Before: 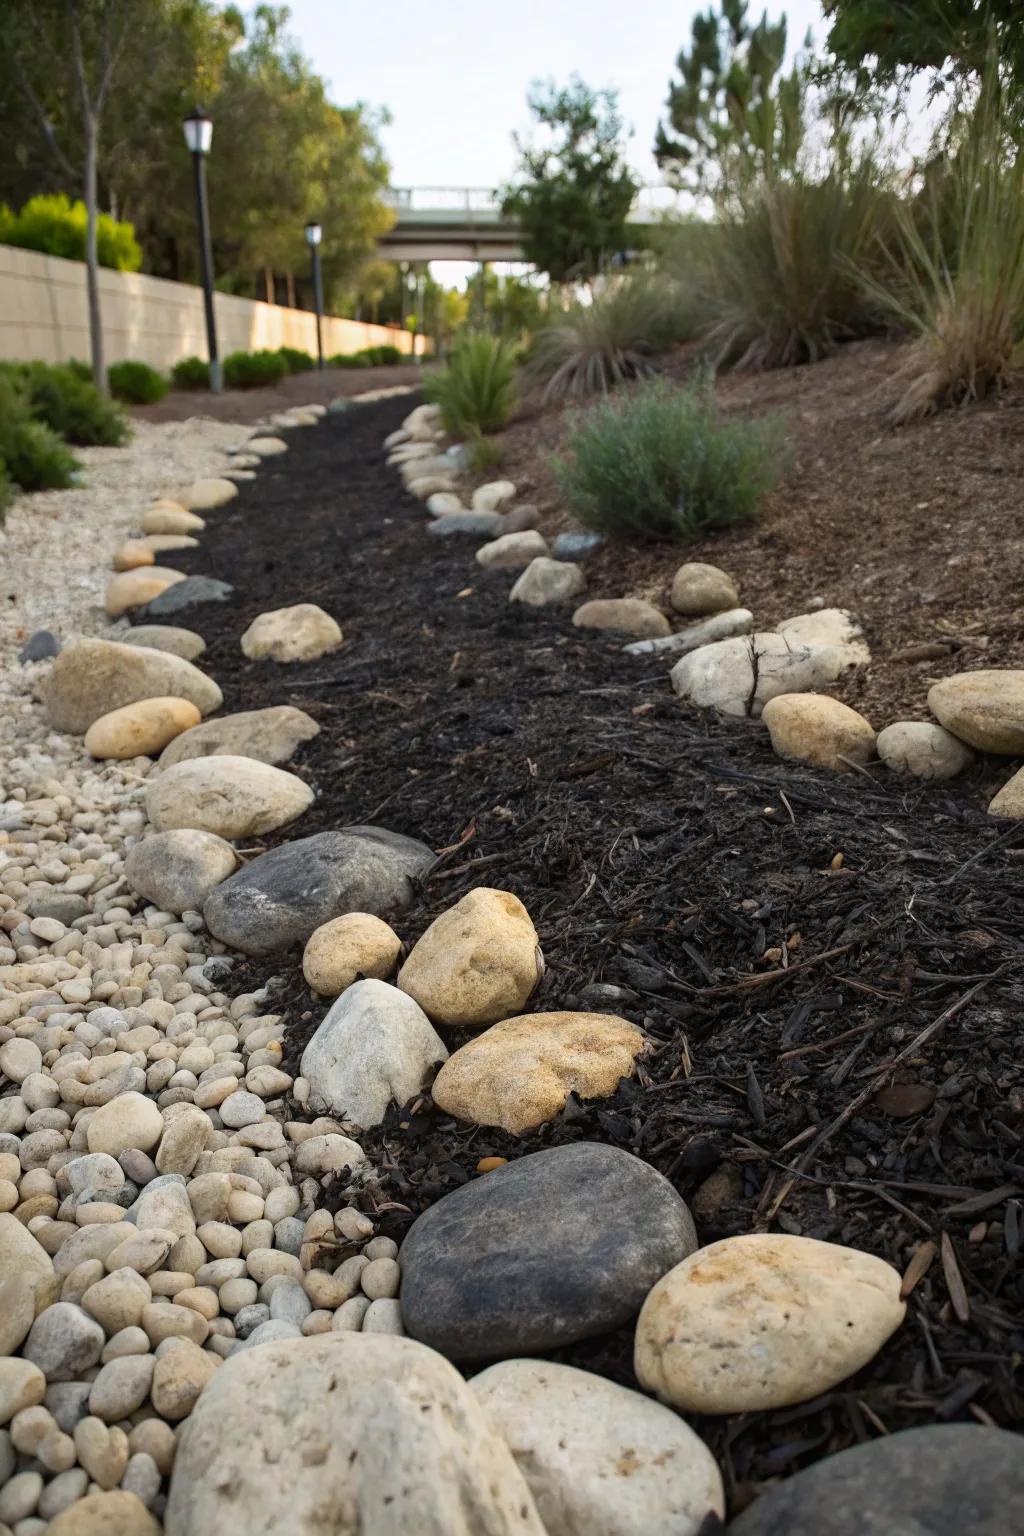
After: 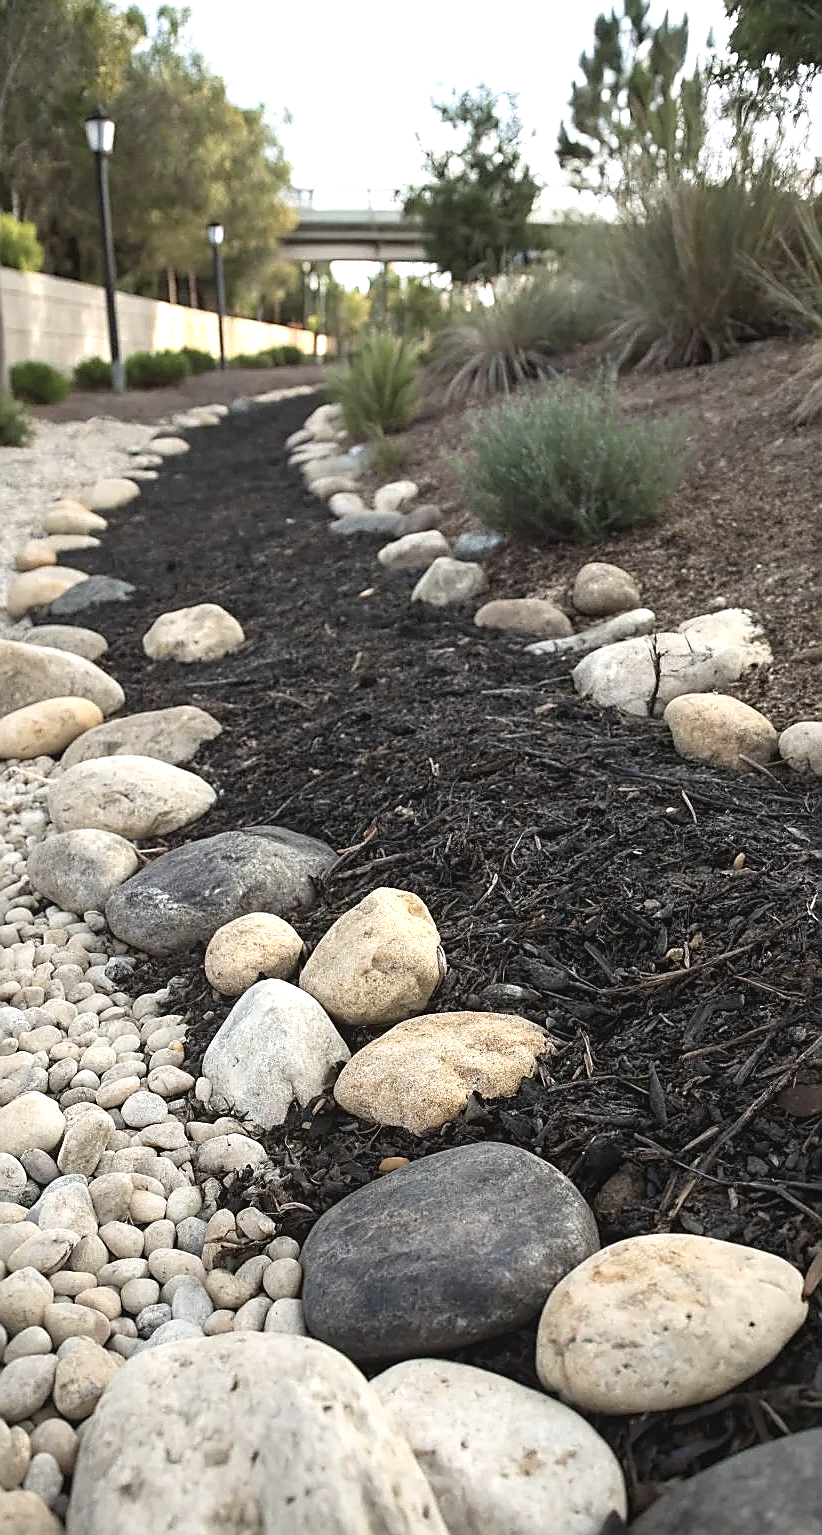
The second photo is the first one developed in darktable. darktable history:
exposure: exposure 0.698 EV, compensate exposure bias true, compensate highlight preservation false
contrast brightness saturation: contrast -0.065, saturation -0.397
crop and rotate: left 9.607%, right 10.112%
sharpen: radius 1.405, amount 1.234, threshold 0.823
